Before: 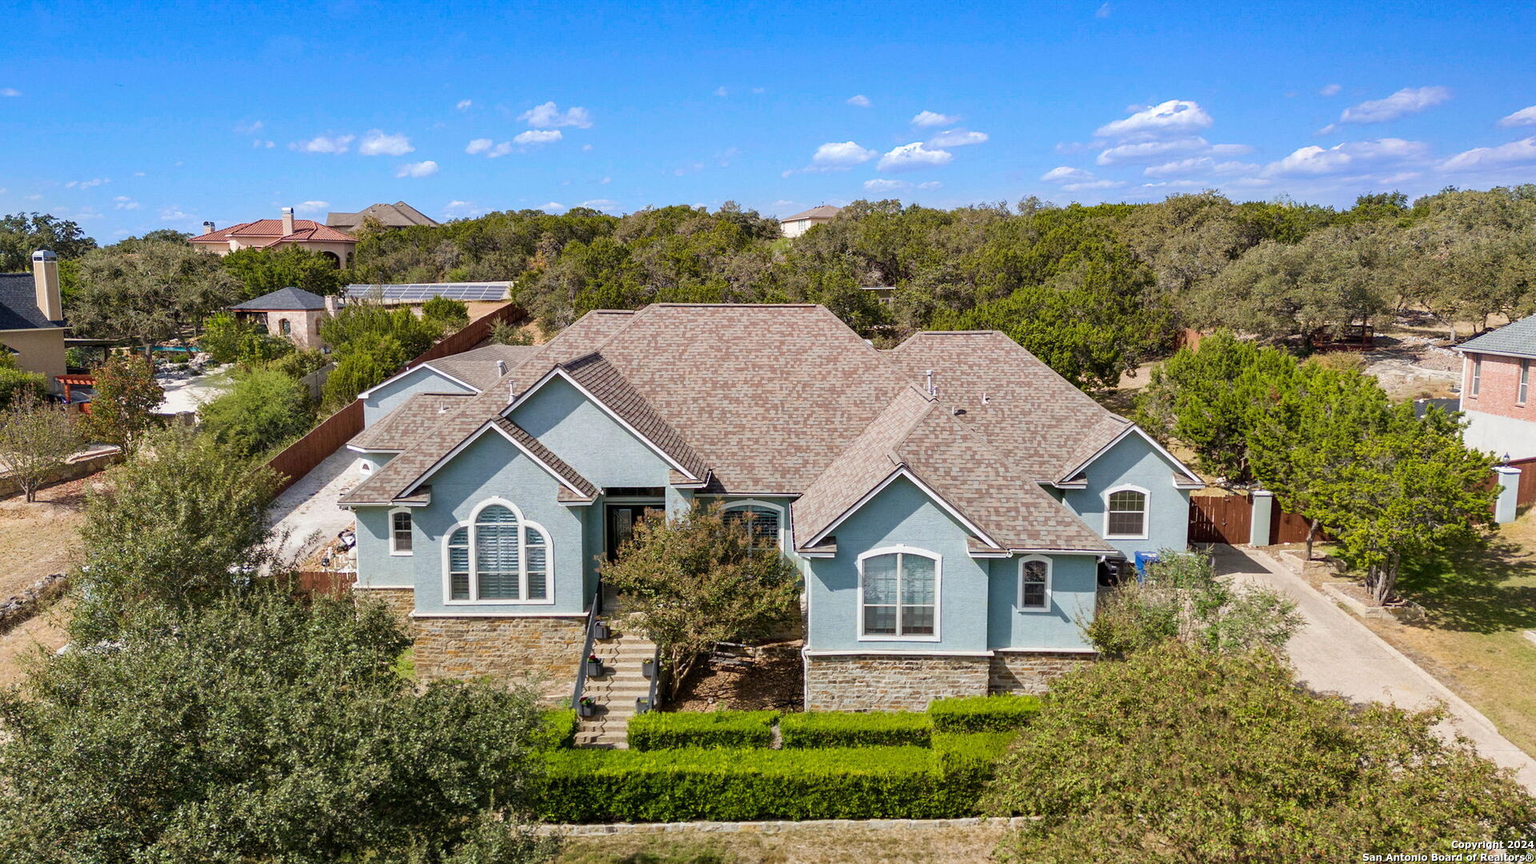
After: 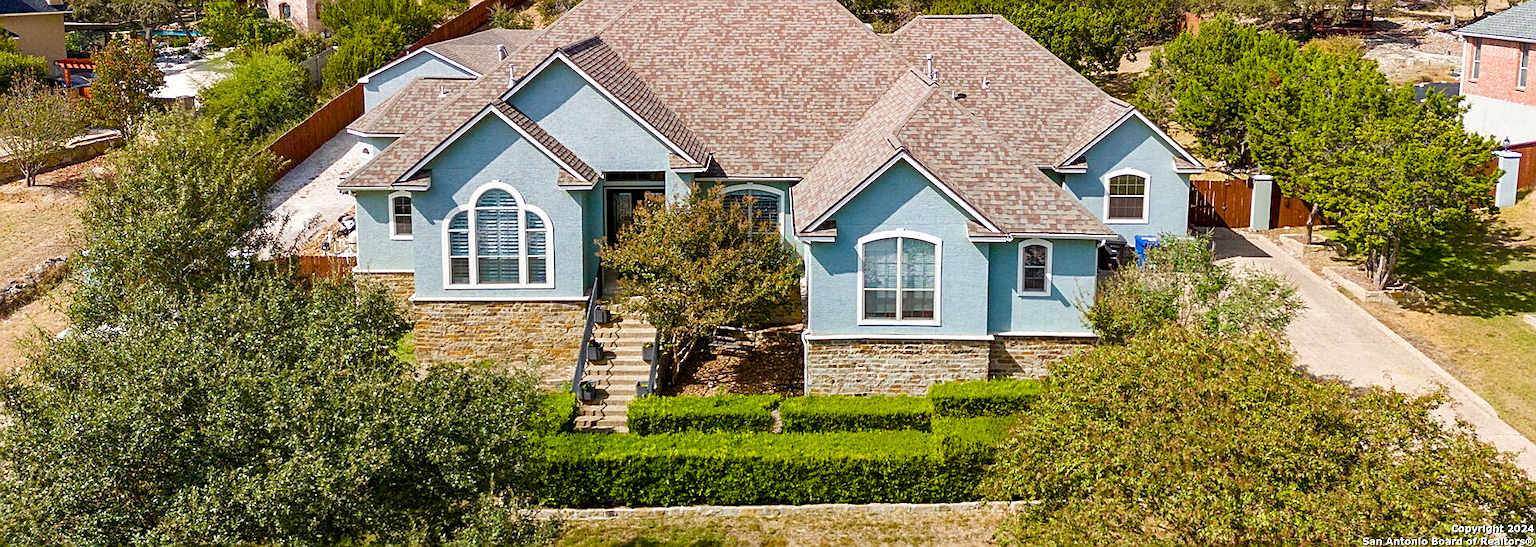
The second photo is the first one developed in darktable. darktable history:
exposure: exposure 0.202 EV, compensate highlight preservation false
crop and rotate: top 36.614%
color balance rgb: shadows lift › luminance -9.054%, perceptual saturation grading › global saturation 0.395%, perceptual saturation grading › mid-tones 6.261%, perceptual saturation grading › shadows 71.431%, global vibrance 20%
sharpen: on, module defaults
